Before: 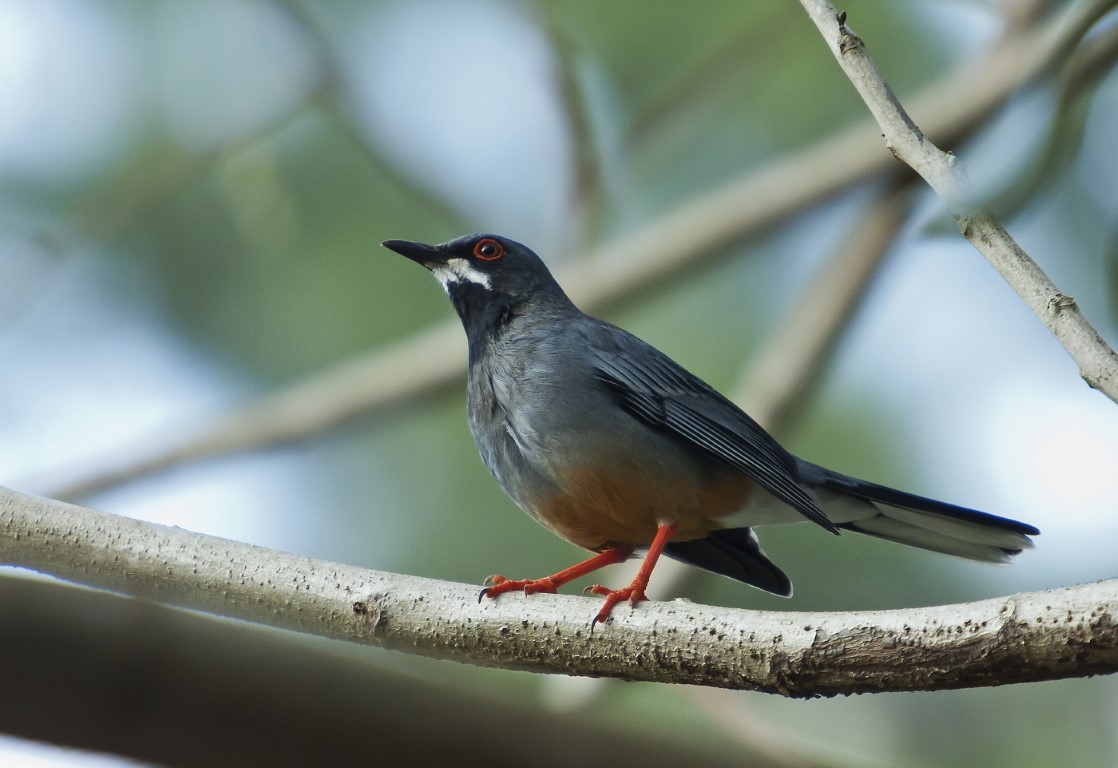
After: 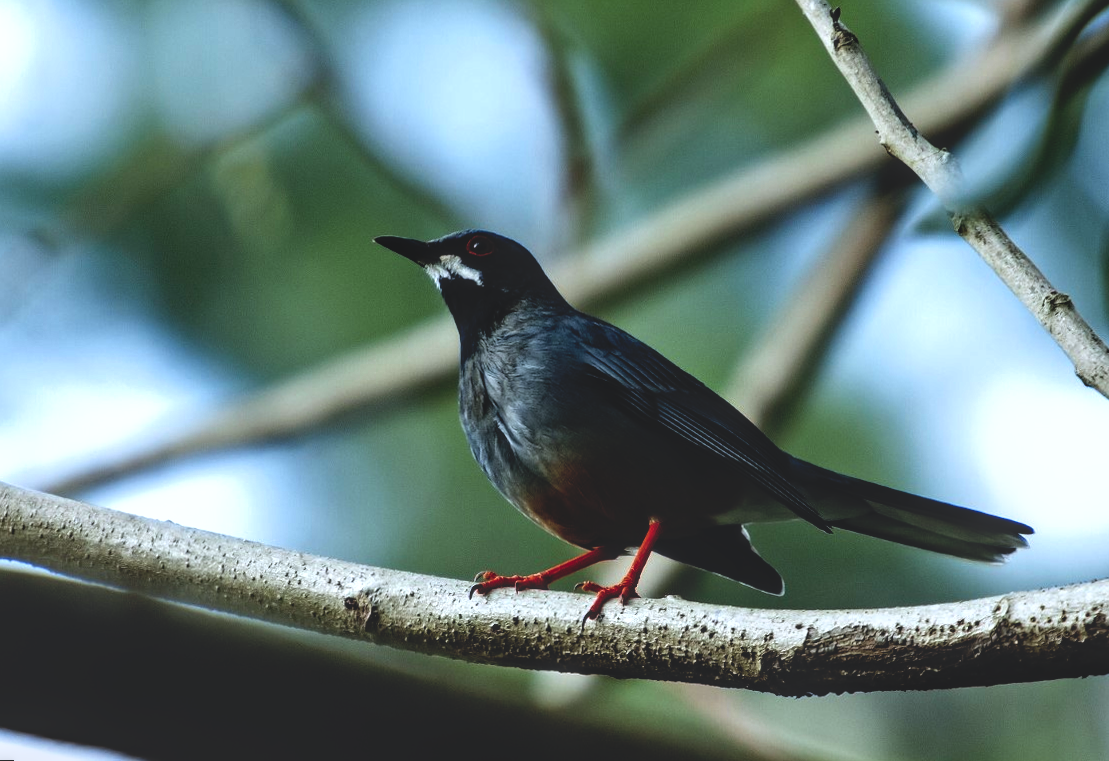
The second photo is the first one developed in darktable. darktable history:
local contrast: detail 130%
base curve: curves: ch0 [(0, 0.02) (0.083, 0.036) (1, 1)], preserve colors none
tone curve: curves: ch0 [(0, 0) (0.003, 0.002) (0.011, 0.009) (0.025, 0.02) (0.044, 0.036) (0.069, 0.057) (0.1, 0.081) (0.136, 0.115) (0.177, 0.153) (0.224, 0.202) (0.277, 0.264) (0.335, 0.333) (0.399, 0.409) (0.468, 0.491) (0.543, 0.58) (0.623, 0.675) (0.709, 0.777) (0.801, 0.88) (0.898, 0.98) (1, 1)], preserve colors none
rotate and perspective: rotation 0.192°, lens shift (horizontal) -0.015, crop left 0.005, crop right 0.996, crop top 0.006, crop bottom 0.99
color correction: highlights a* -0.772, highlights b* -8.92
